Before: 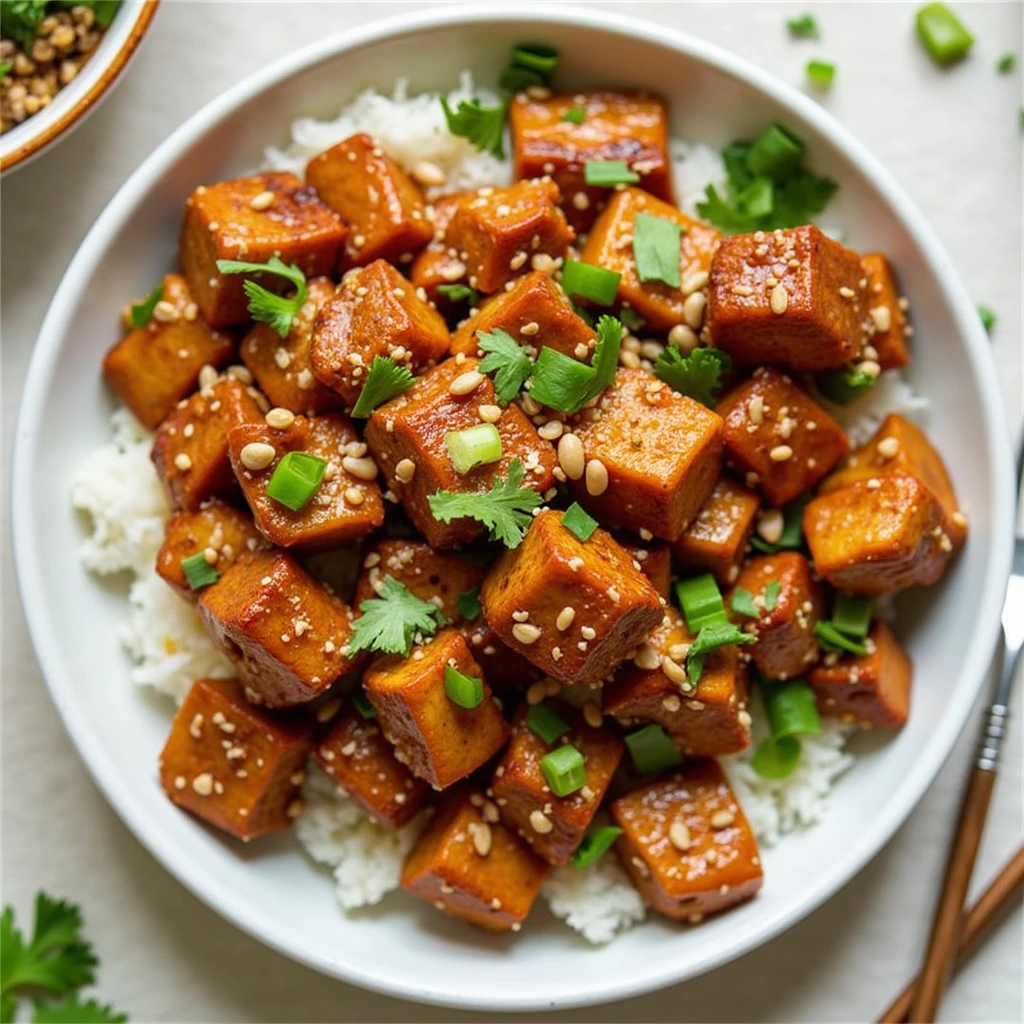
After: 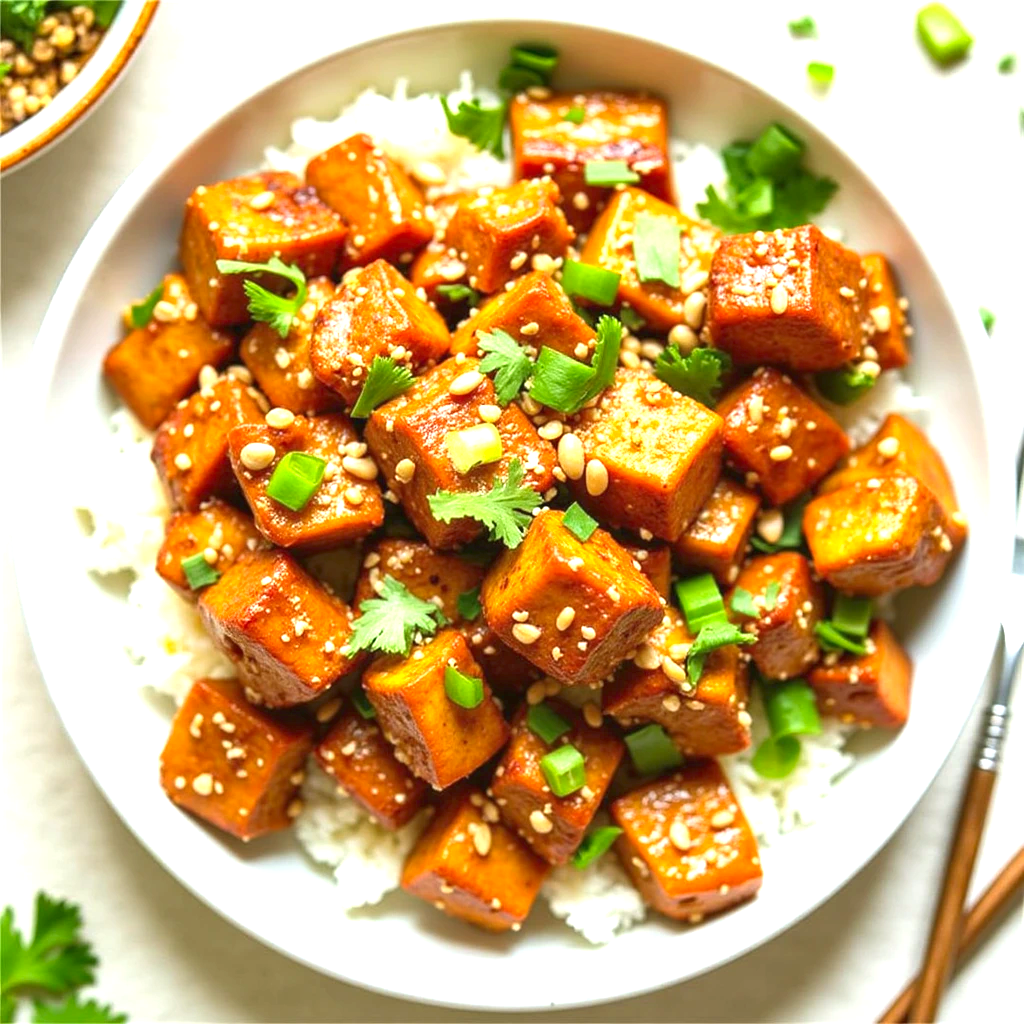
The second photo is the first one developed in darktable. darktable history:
exposure: black level correction 0, exposure 1.675 EV, compensate exposure bias true, compensate highlight preservation false
shadows and highlights: radius 121.13, shadows 21.4, white point adjustment -9.72, highlights -14.39, soften with gaussian
color balance: mode lift, gamma, gain (sRGB), lift [1.04, 1, 1, 0.97], gamma [1.01, 1, 1, 0.97], gain [0.96, 1, 1, 0.97]
